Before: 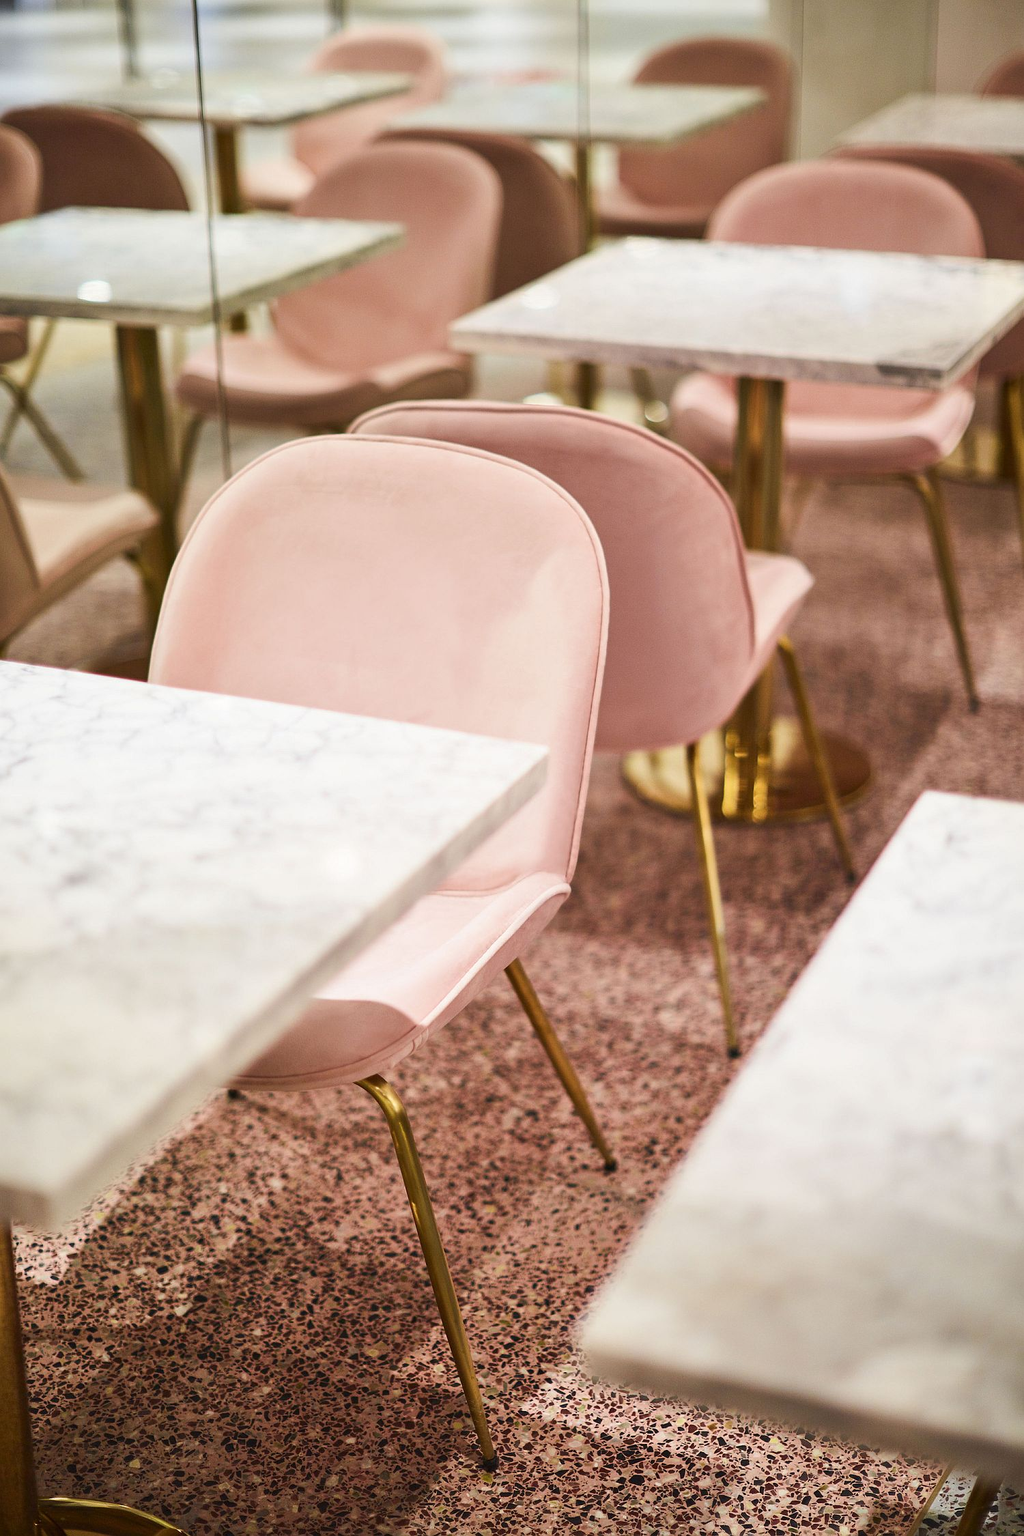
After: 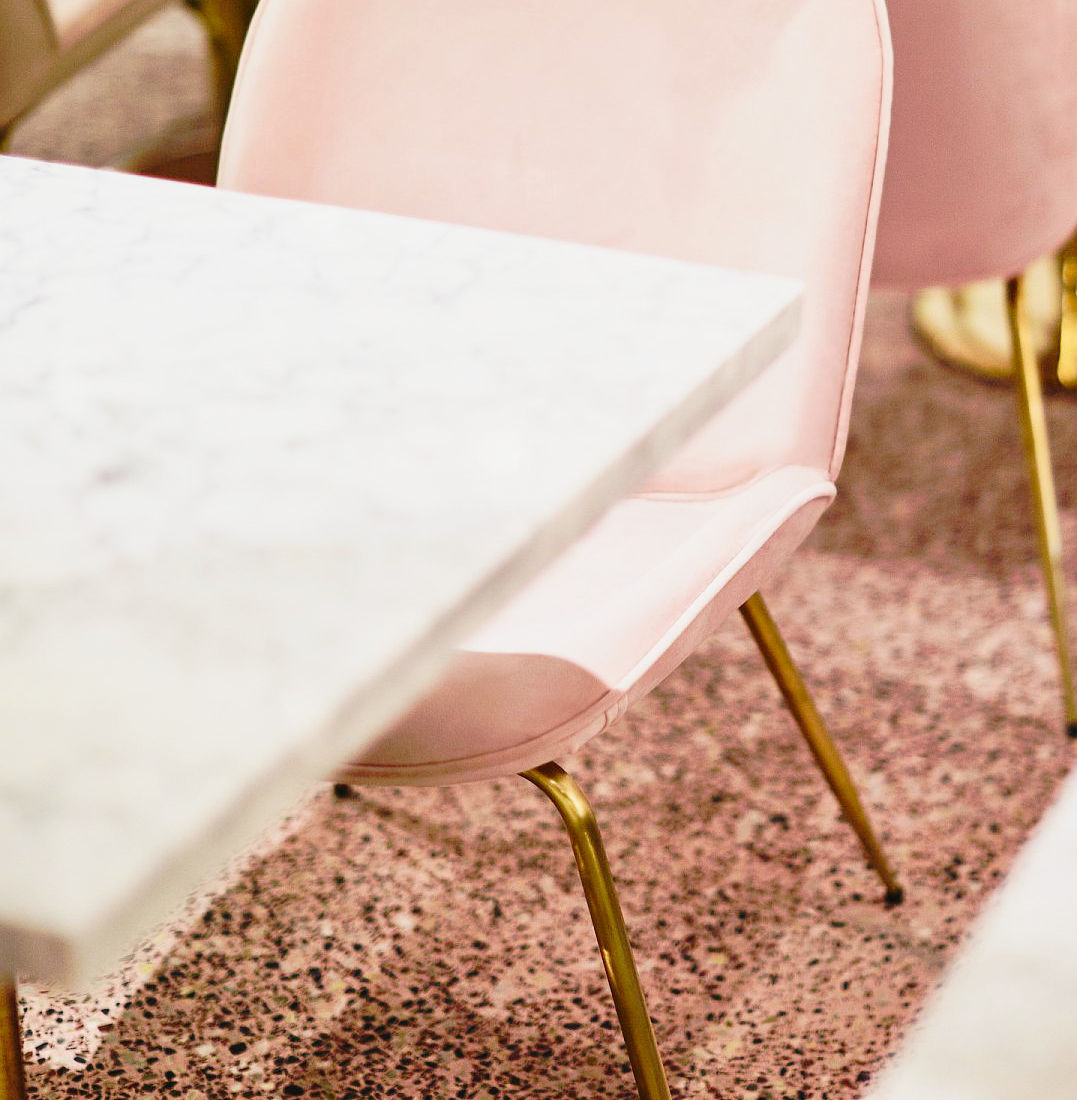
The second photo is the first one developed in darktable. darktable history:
crop: top 36.101%, right 28.17%, bottom 14.97%
tone curve: curves: ch0 [(0, 0) (0.168, 0.142) (0.359, 0.44) (0.469, 0.544) (0.634, 0.722) (0.858, 0.903) (1, 0.968)]; ch1 [(0, 0) (0.437, 0.453) (0.472, 0.47) (0.502, 0.502) (0.54, 0.534) (0.57, 0.592) (0.618, 0.66) (0.699, 0.749) (0.859, 0.919) (1, 1)]; ch2 [(0, 0) (0.33, 0.301) (0.421, 0.443) (0.476, 0.498) (0.505, 0.503) (0.547, 0.557) (0.586, 0.634) (0.608, 0.676) (1, 1)], preserve colors none
